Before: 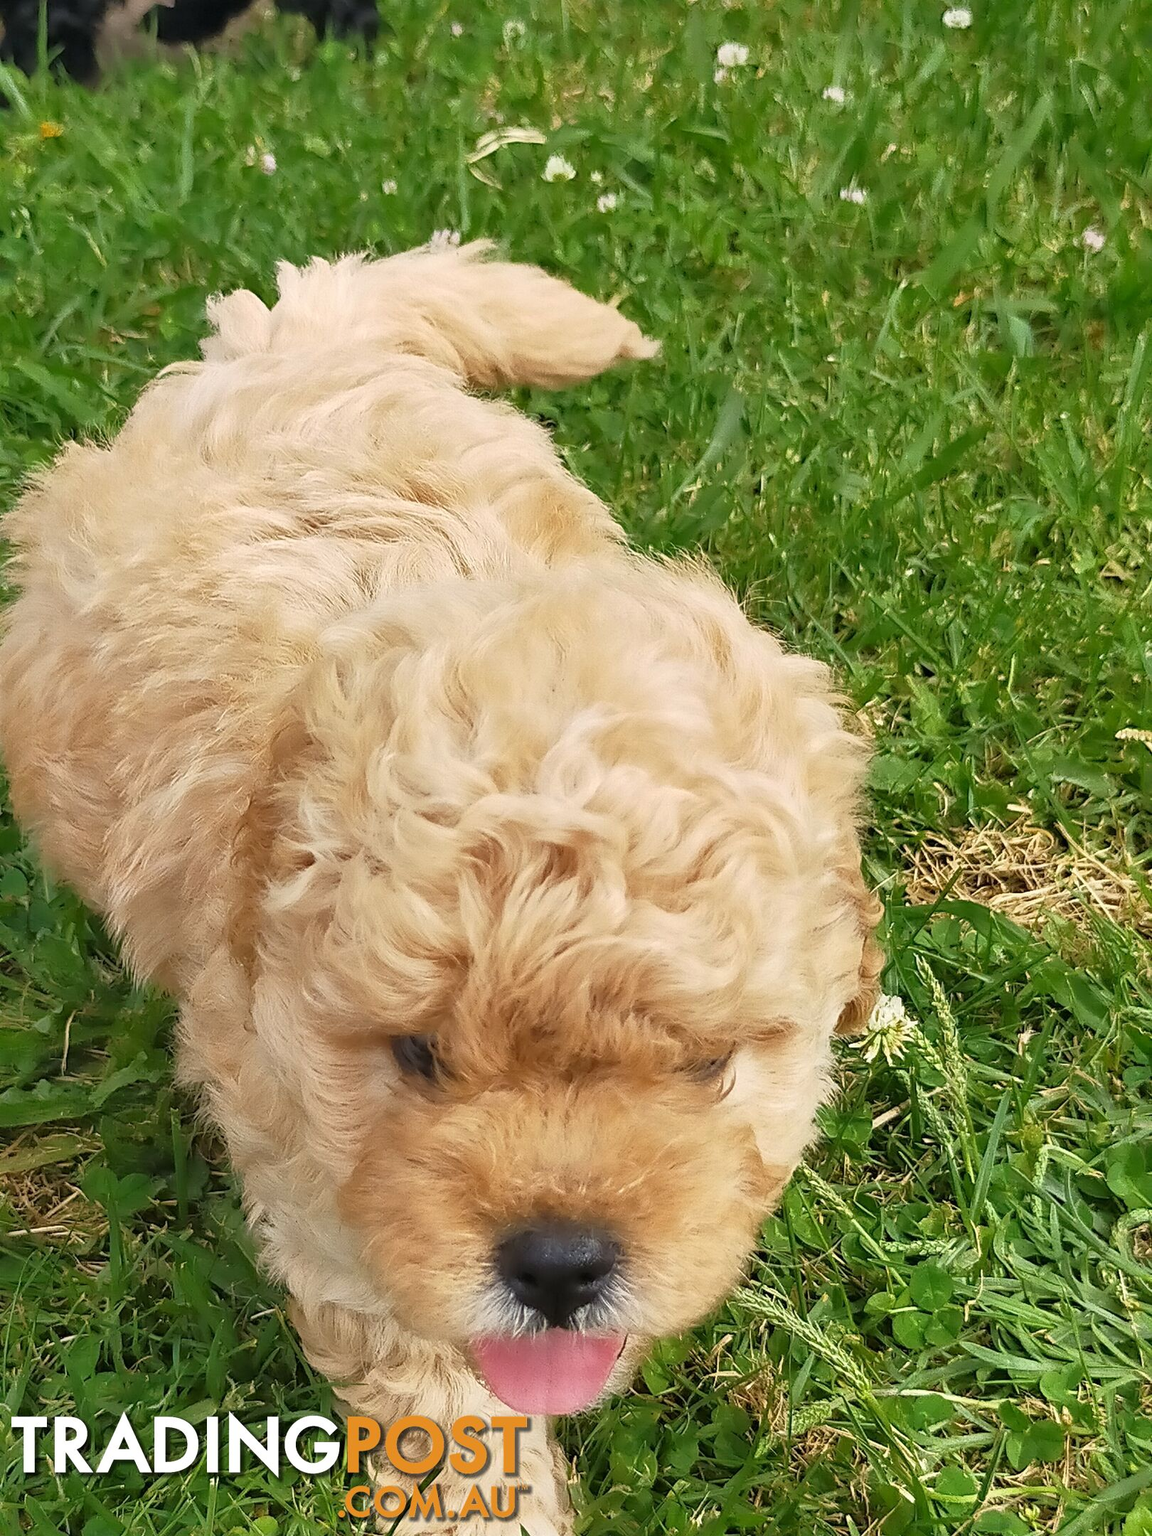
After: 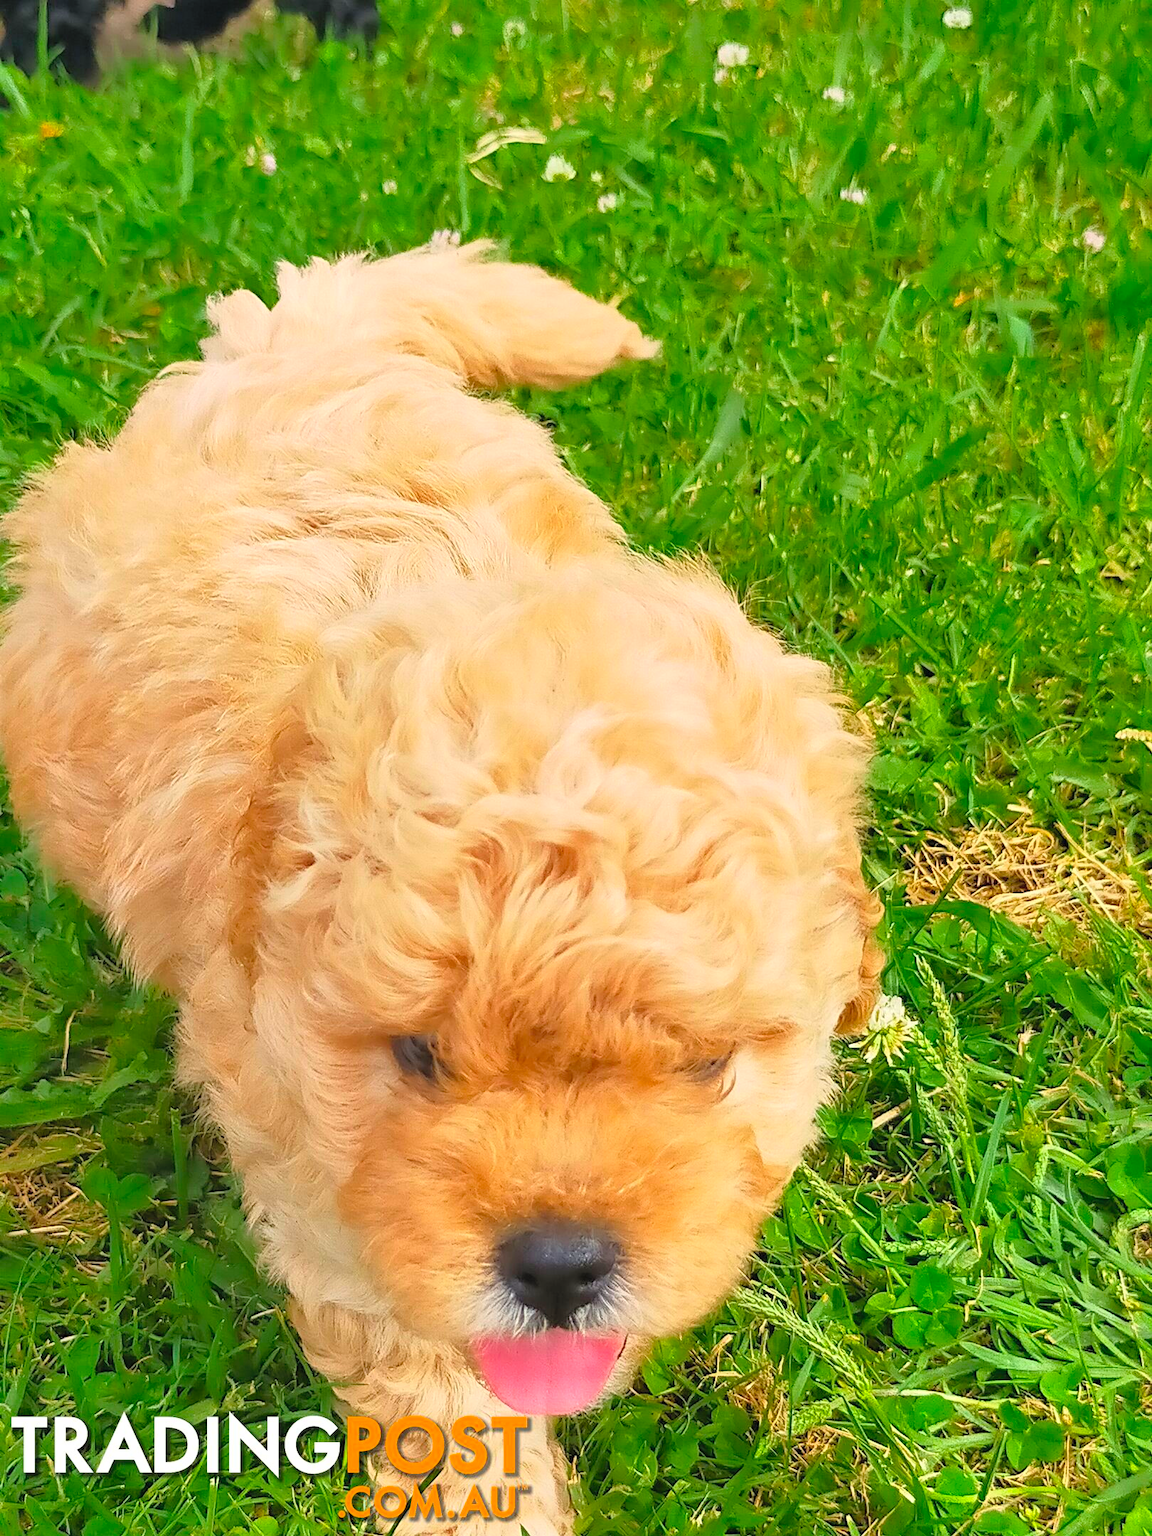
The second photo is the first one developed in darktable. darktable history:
contrast brightness saturation: contrast 0.07, brightness 0.176, saturation 0.398
